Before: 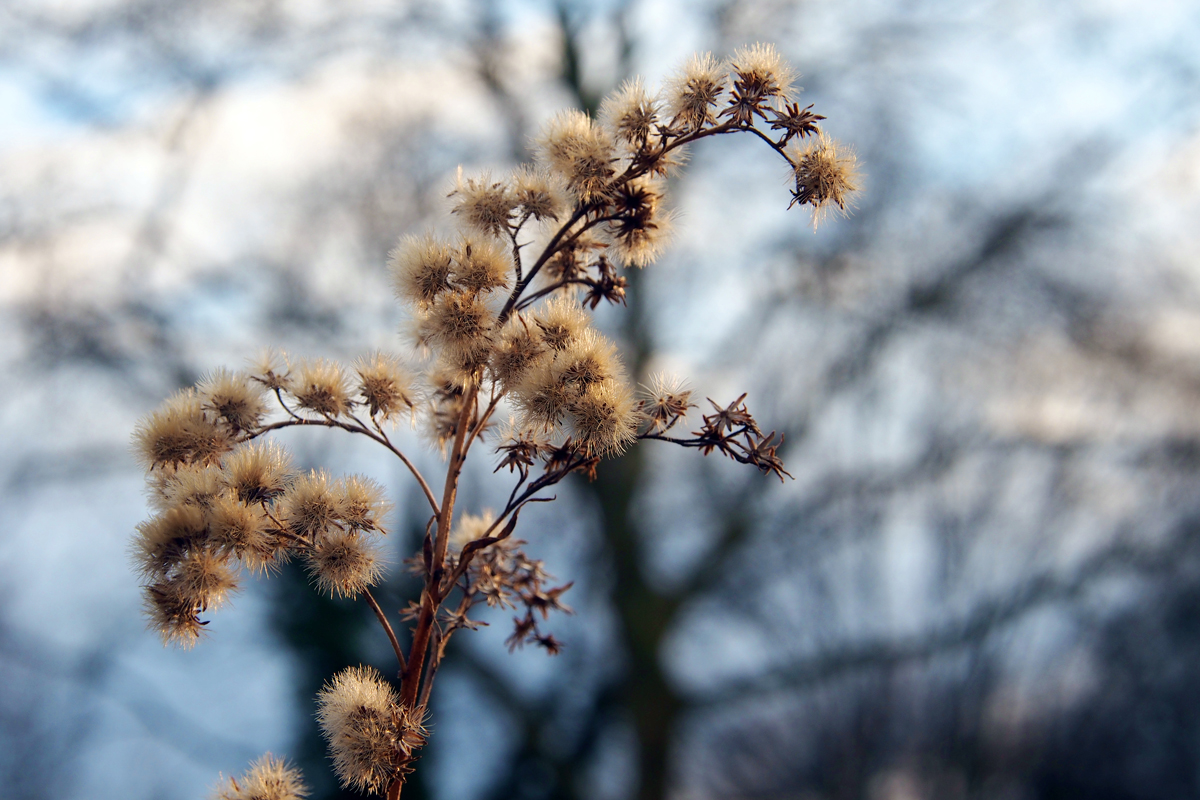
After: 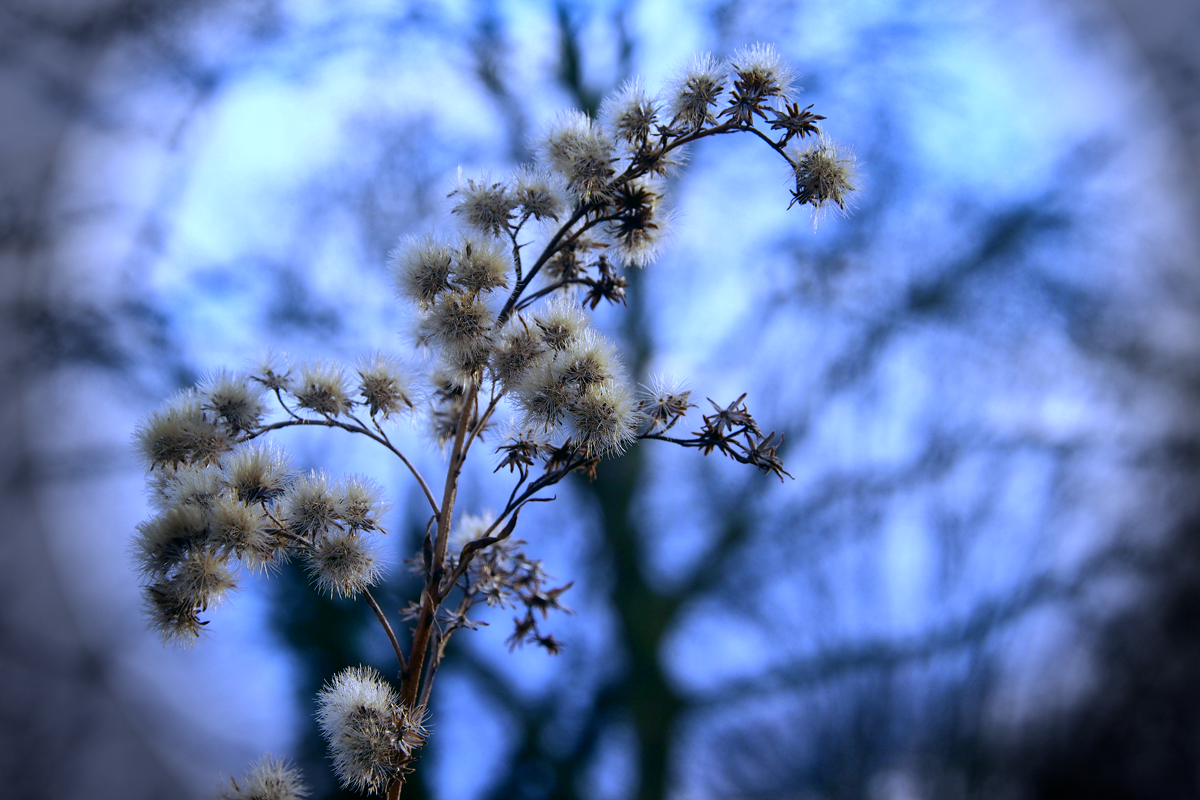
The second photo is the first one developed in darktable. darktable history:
white balance: red 0.766, blue 1.537
tone equalizer: -8 EV 0.06 EV, smoothing diameter 25%, edges refinement/feathering 10, preserve details guided filter
color correction: highlights a* 4.02, highlights b* 4.98, shadows a* -7.55, shadows b* 4.98
shadows and highlights: radius 133.83, soften with gaussian
vignetting: fall-off start 76.42%, fall-off radius 27.36%, brightness -0.872, center (0.037, -0.09), width/height ratio 0.971
